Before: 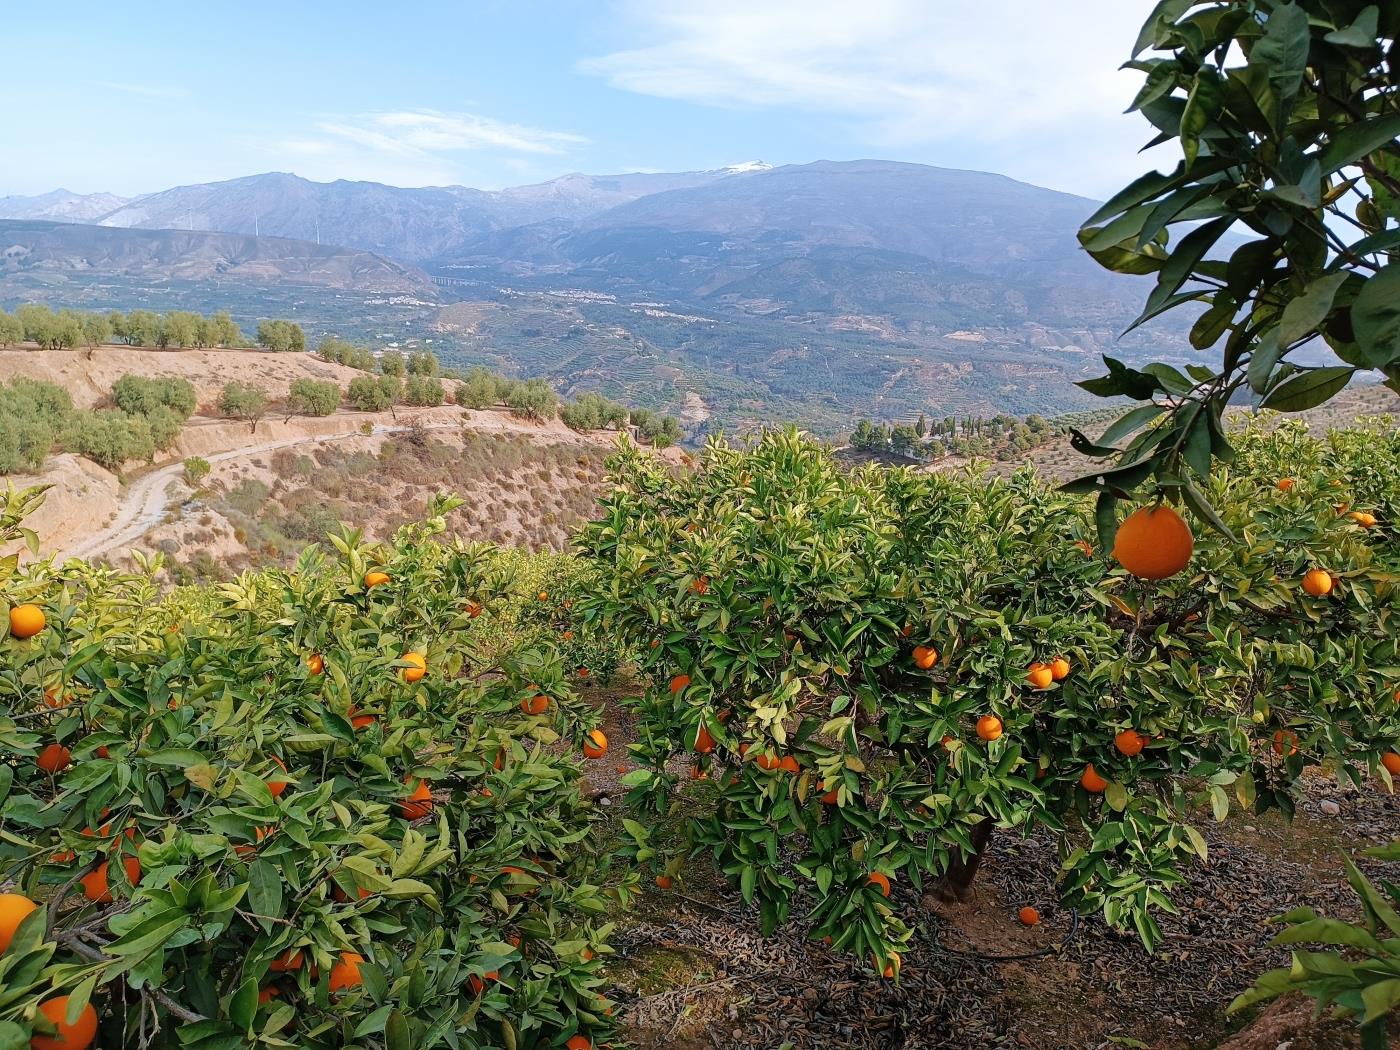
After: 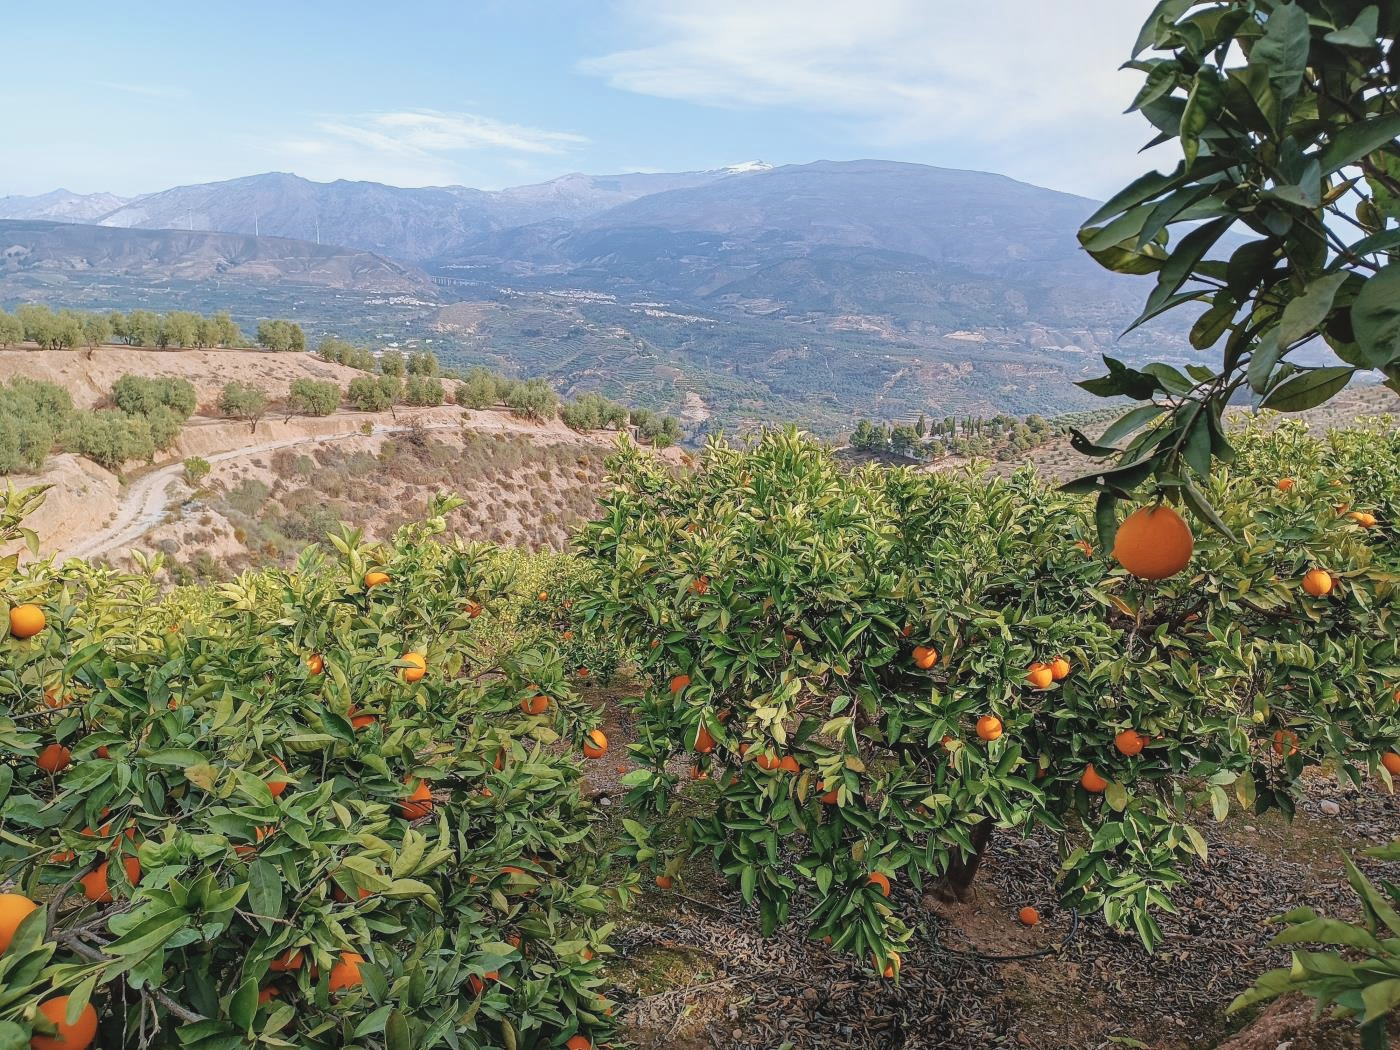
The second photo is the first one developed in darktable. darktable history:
contrast brightness saturation: contrast -0.15, brightness 0.05, saturation -0.12
local contrast: detail 130%
